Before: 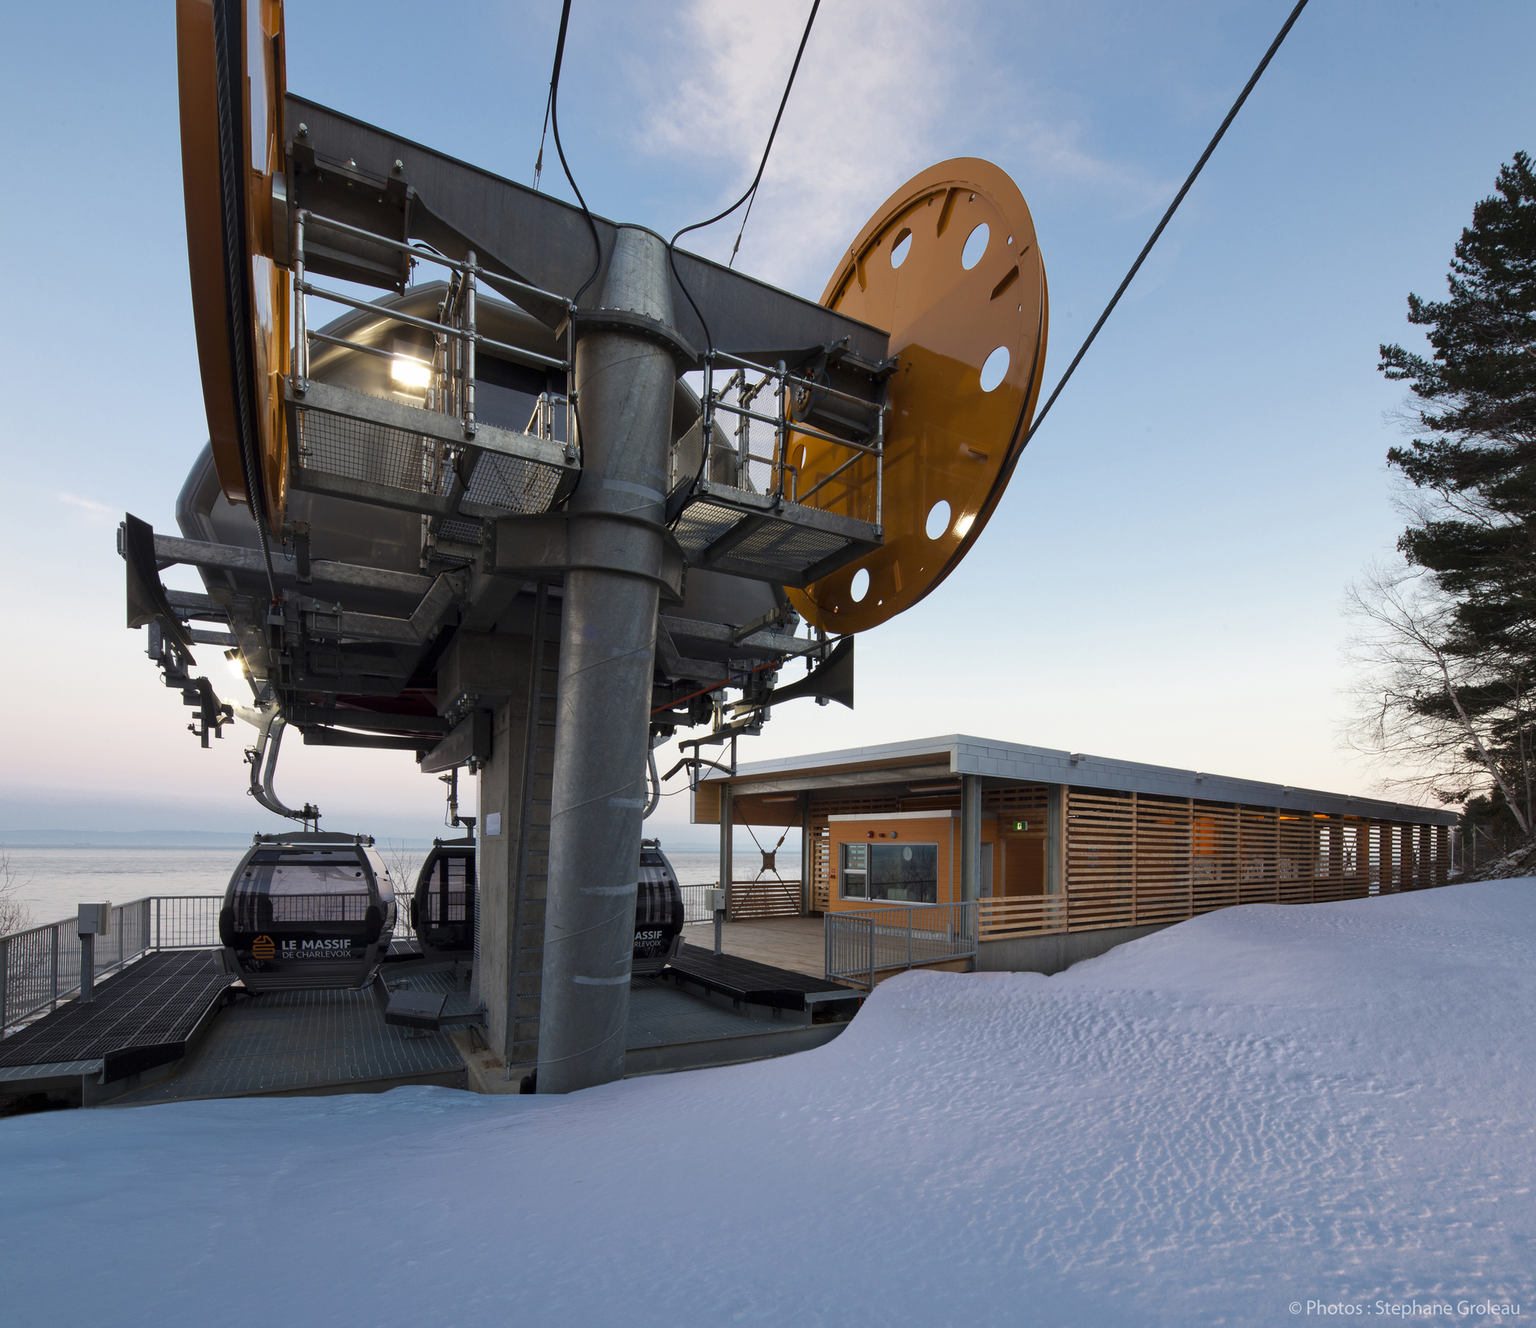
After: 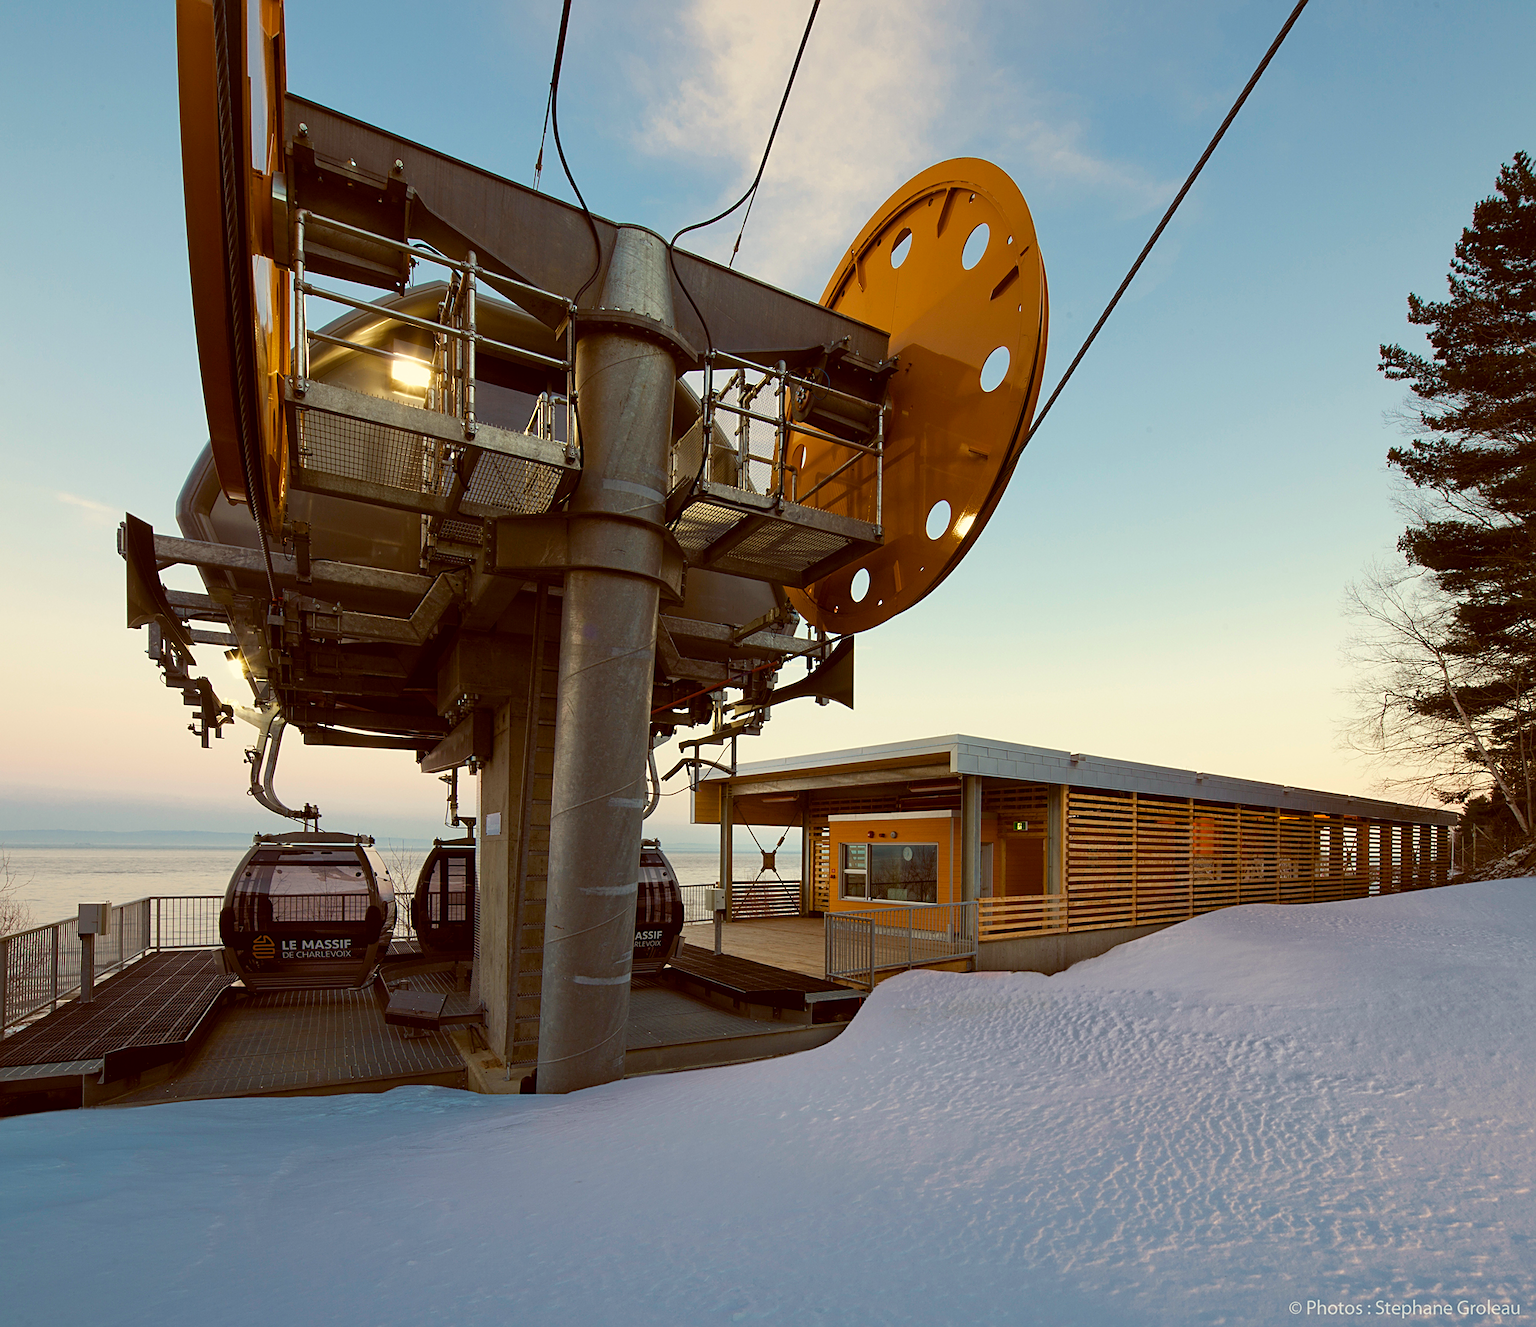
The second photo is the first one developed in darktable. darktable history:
sharpen: on, module defaults
color balance: lift [1.001, 1.007, 1, 0.993], gamma [1.023, 1.026, 1.01, 0.974], gain [0.964, 1.059, 1.073, 0.927]
color balance rgb: perceptual saturation grading › global saturation 20%, global vibrance 20%
